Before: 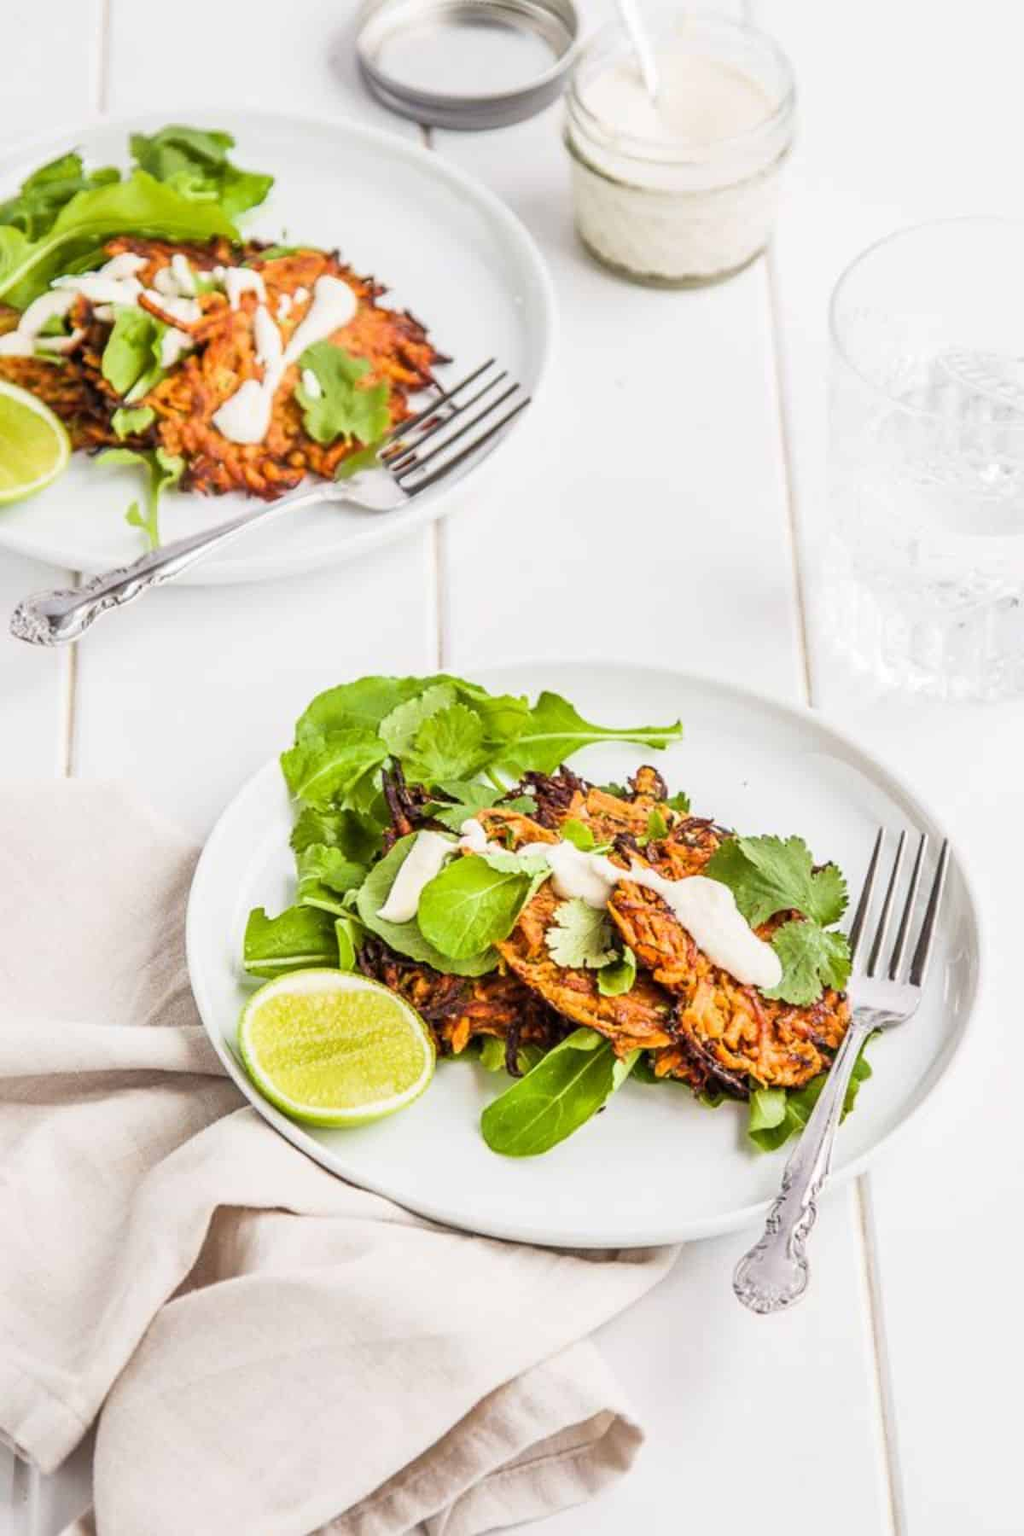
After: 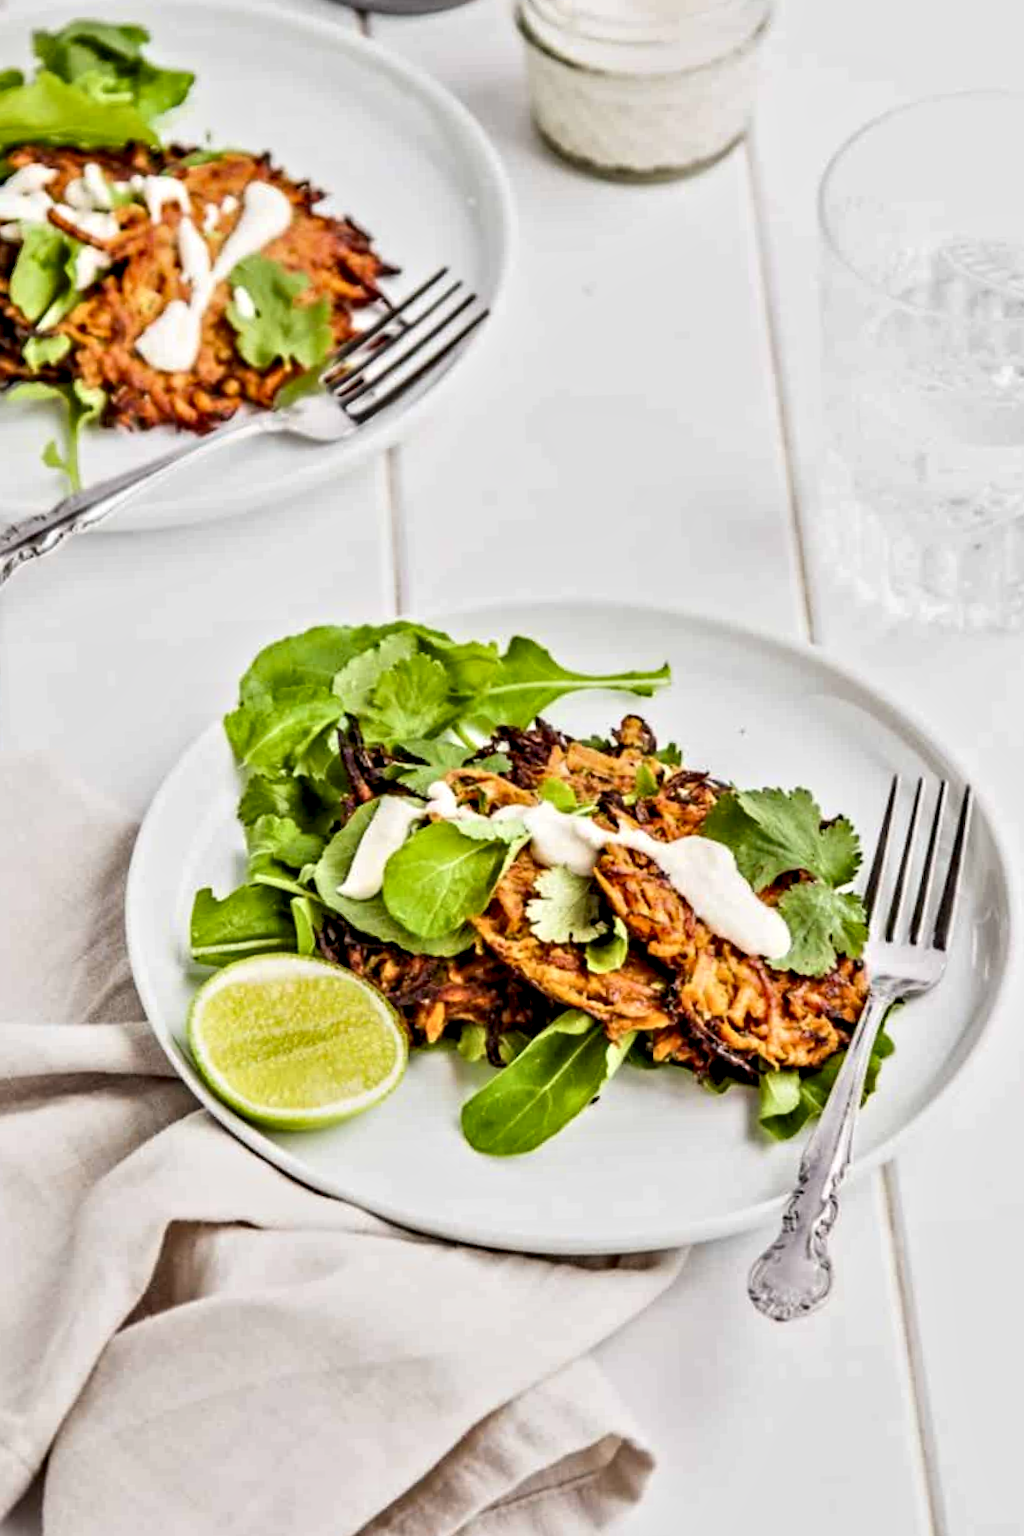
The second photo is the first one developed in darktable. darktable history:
crop and rotate: angle 1.96°, left 5.673%, top 5.673%
exposure: black level correction 0.006, exposure -0.226 EV, compensate highlight preservation false
contrast equalizer: y [[0.511, 0.558, 0.631, 0.632, 0.559, 0.512], [0.5 ×6], [0.507, 0.559, 0.627, 0.644, 0.647, 0.647], [0 ×6], [0 ×6]]
